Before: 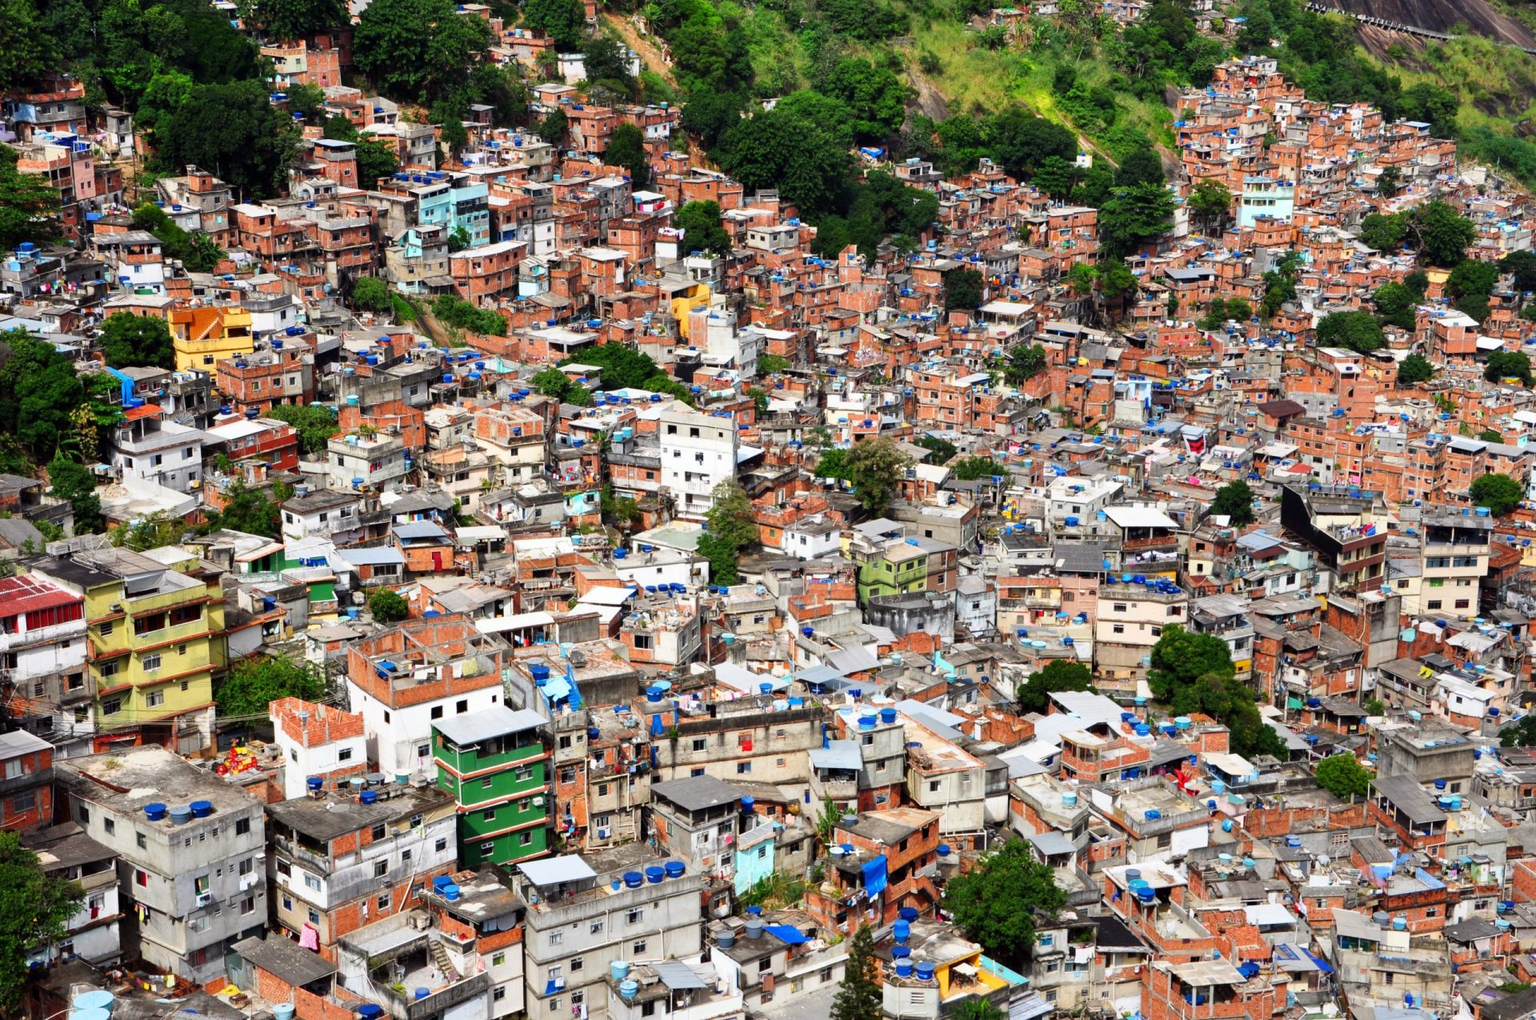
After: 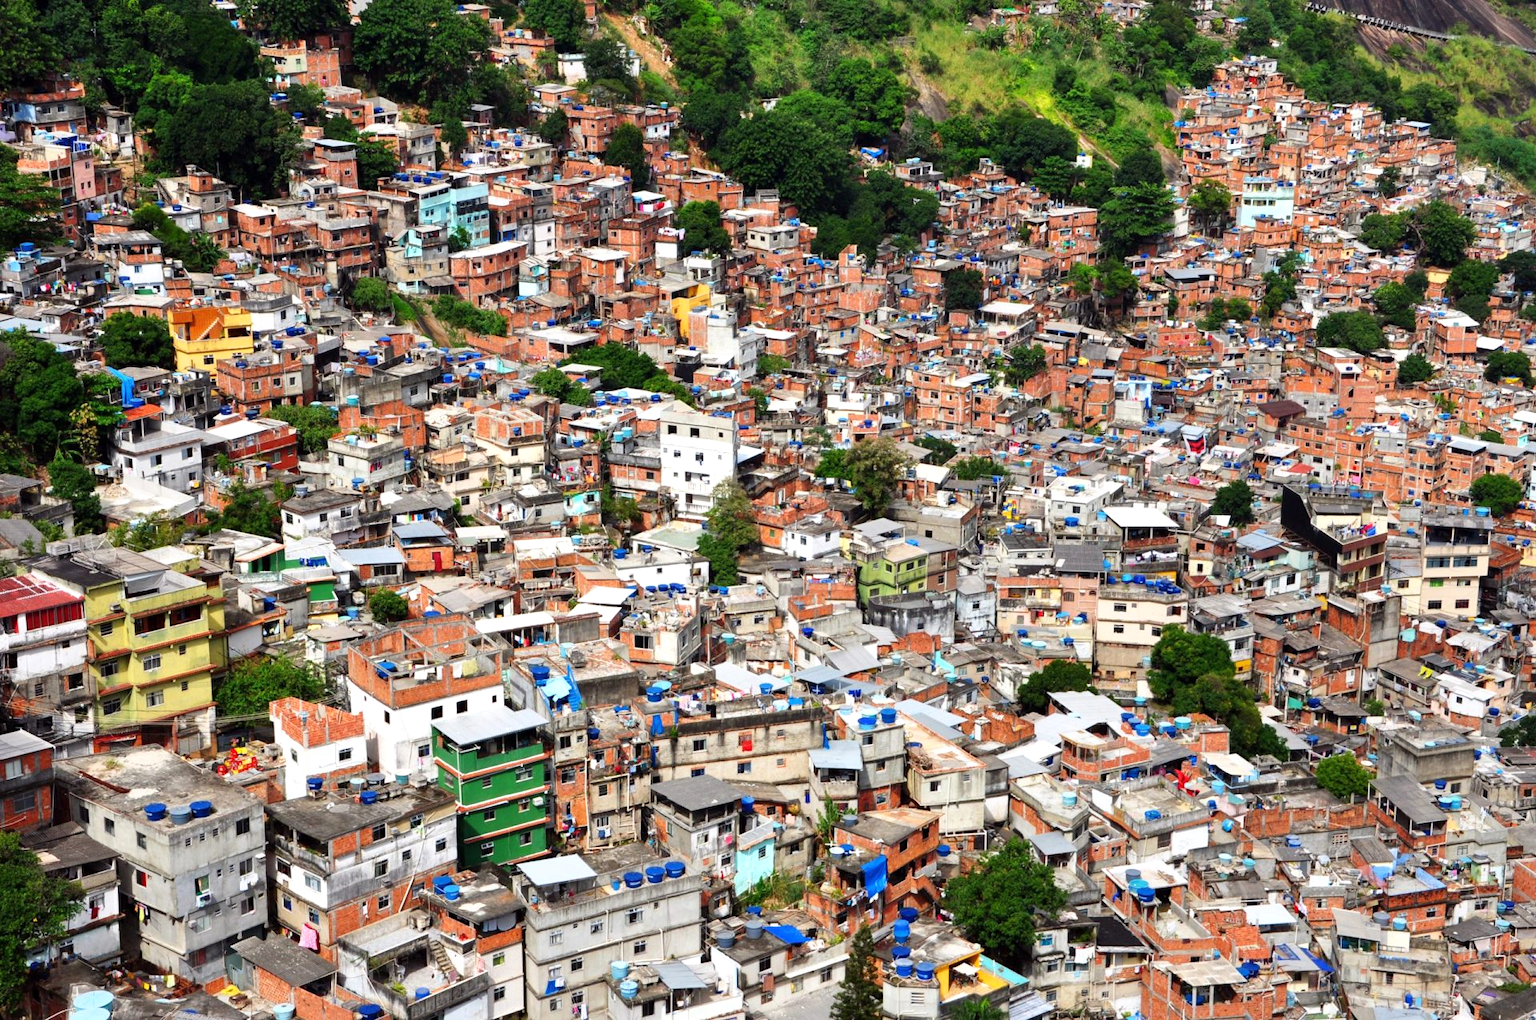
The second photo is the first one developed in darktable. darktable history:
exposure: exposure 0.162 EV, compensate highlight preservation false
